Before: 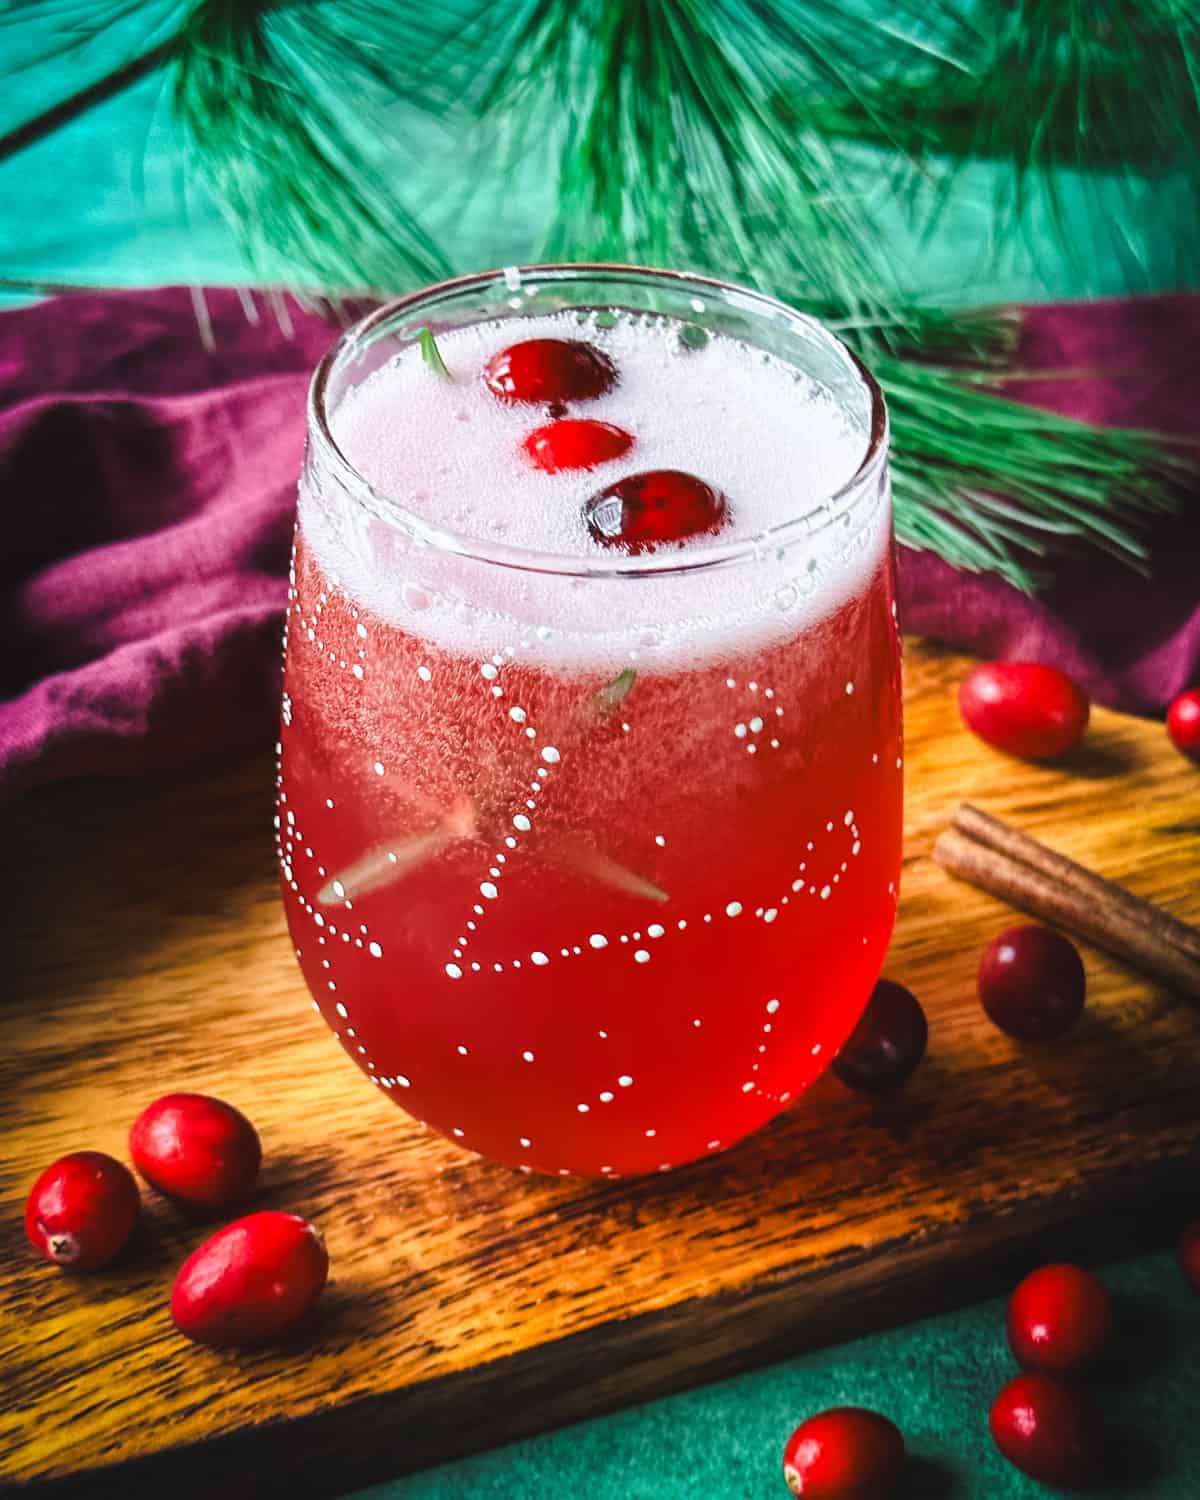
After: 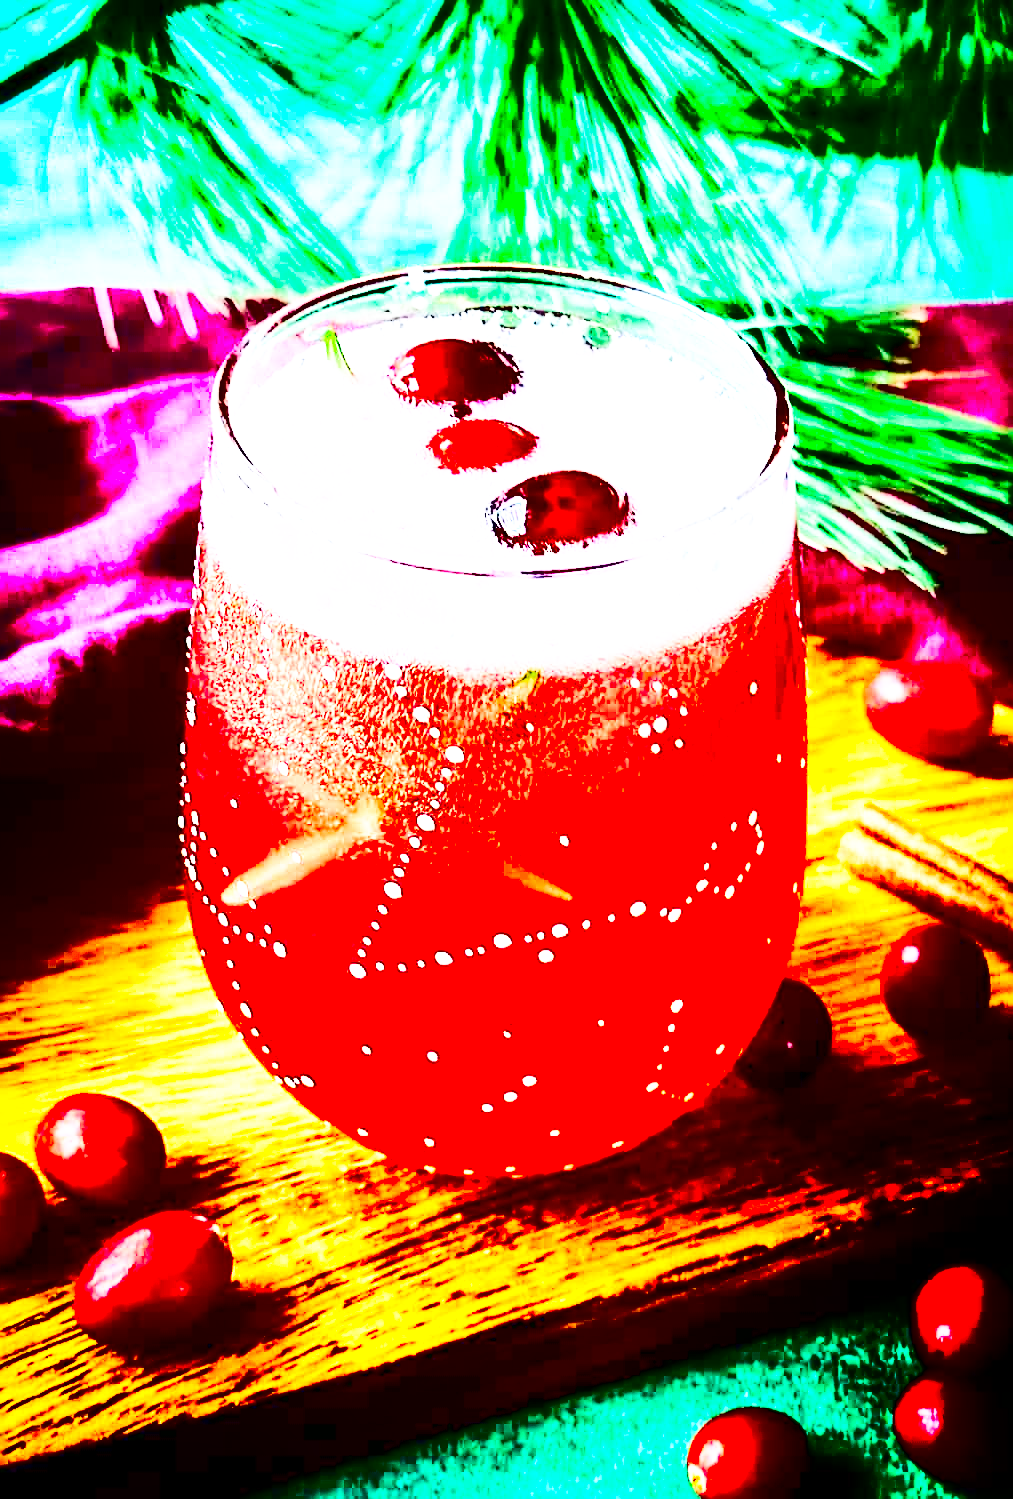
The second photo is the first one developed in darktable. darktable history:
exposure: black level correction 0.001, exposure 0.498 EV, compensate highlight preservation false
contrast brightness saturation: contrast 0.764, brightness -0.983, saturation 1
sharpen: on, module defaults
crop: left 8.019%, right 7.52%
base curve: curves: ch0 [(0, 0) (0.007, 0.004) (0.027, 0.03) (0.046, 0.07) (0.207, 0.54) (0.442, 0.872) (0.673, 0.972) (1, 1)], preserve colors none
local contrast: mode bilateral grid, contrast 10, coarseness 24, detail 115%, midtone range 0.2
color correction: highlights b* 0.031
shadows and highlights: low approximation 0.01, soften with gaussian
